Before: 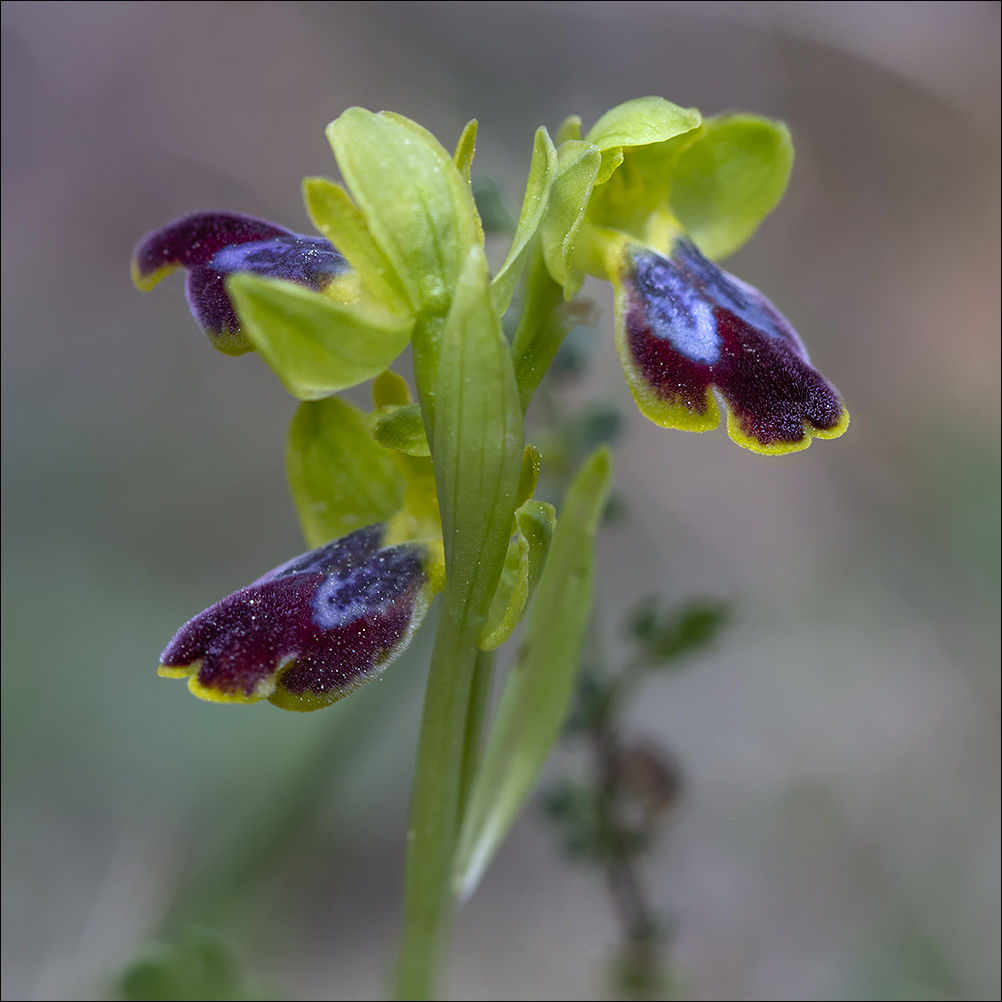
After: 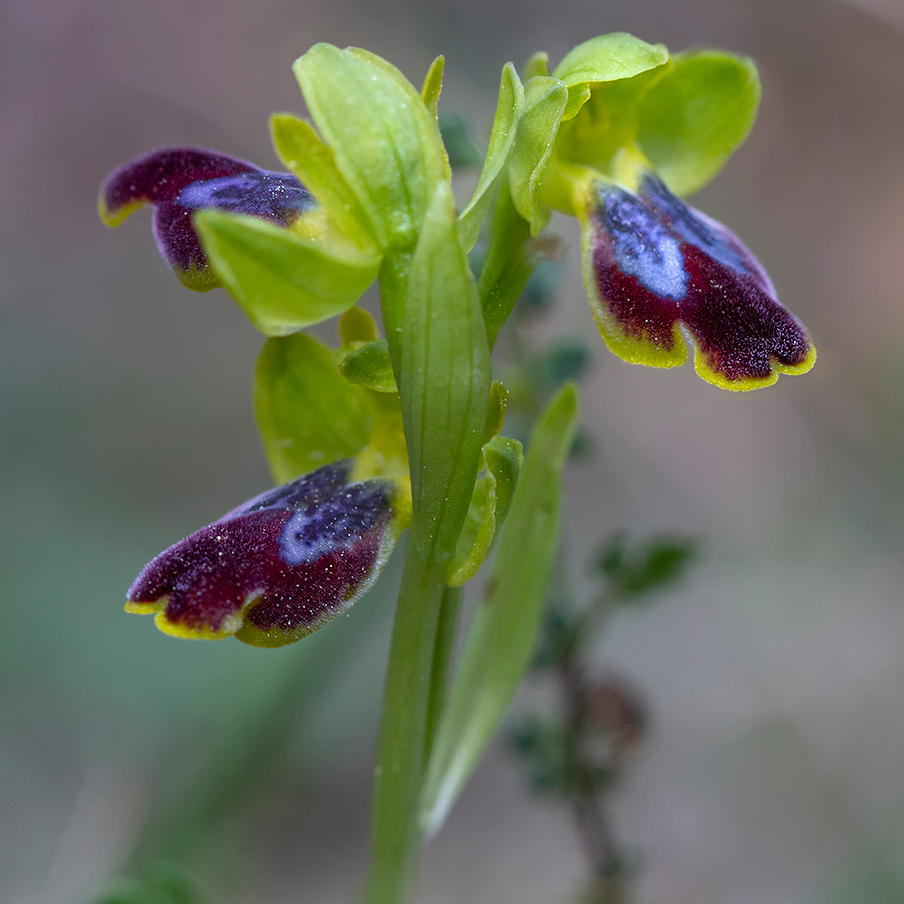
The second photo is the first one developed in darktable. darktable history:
crop: left 3.305%, top 6.436%, right 6.389%, bottom 3.258%
color balance: mode lift, gamma, gain (sRGB)
